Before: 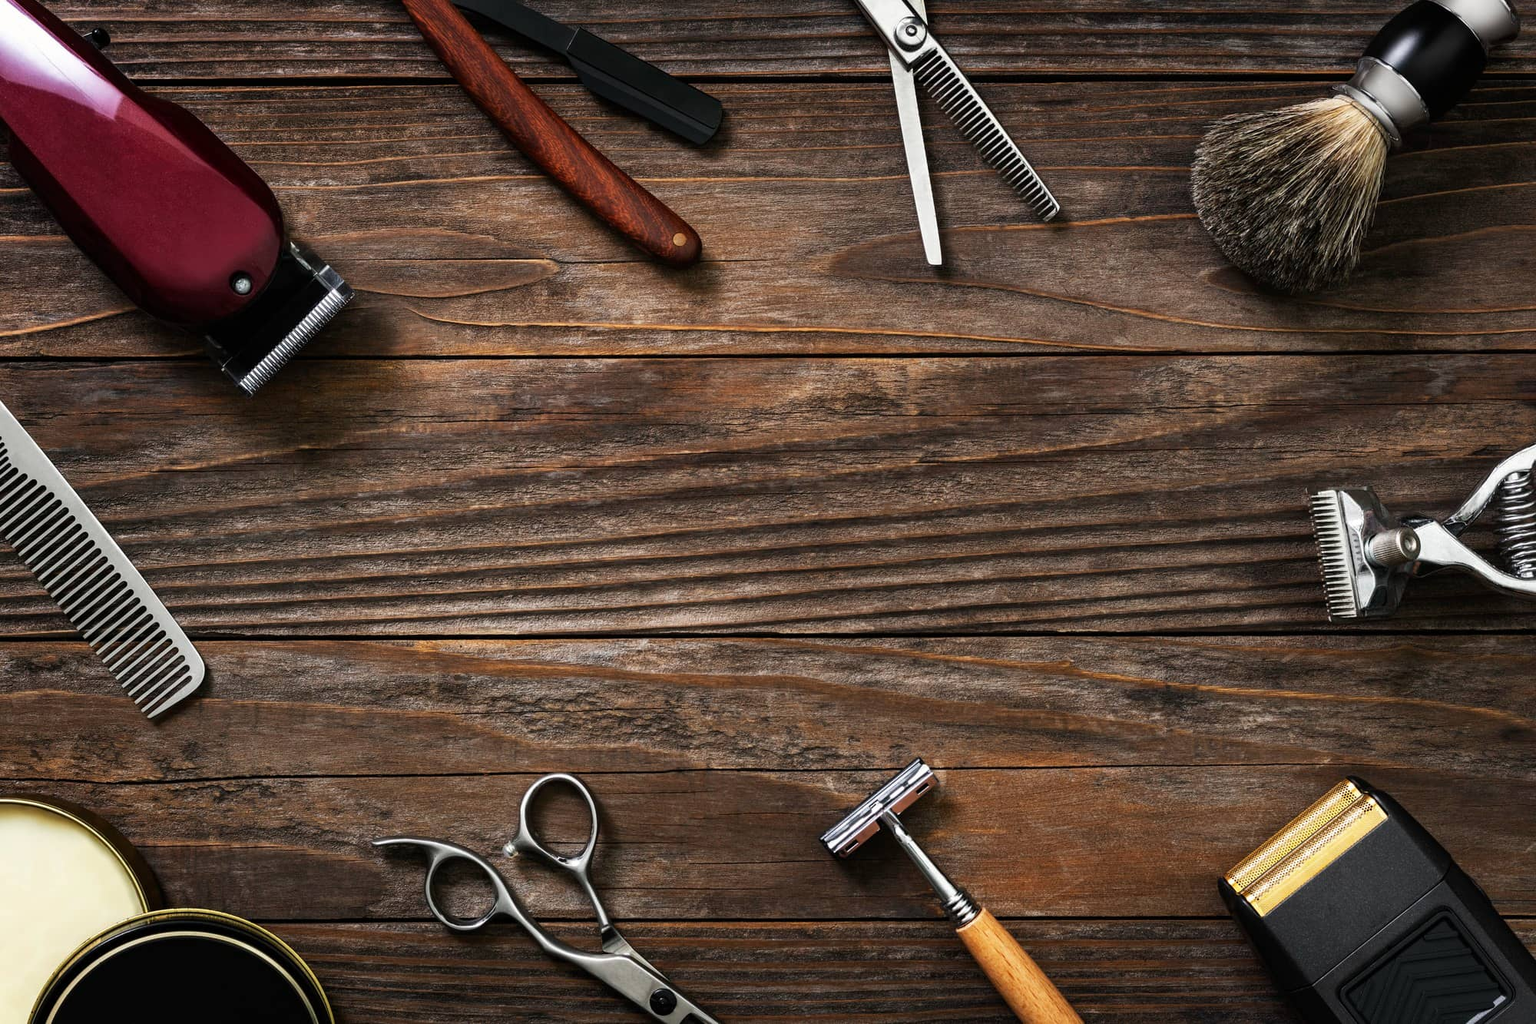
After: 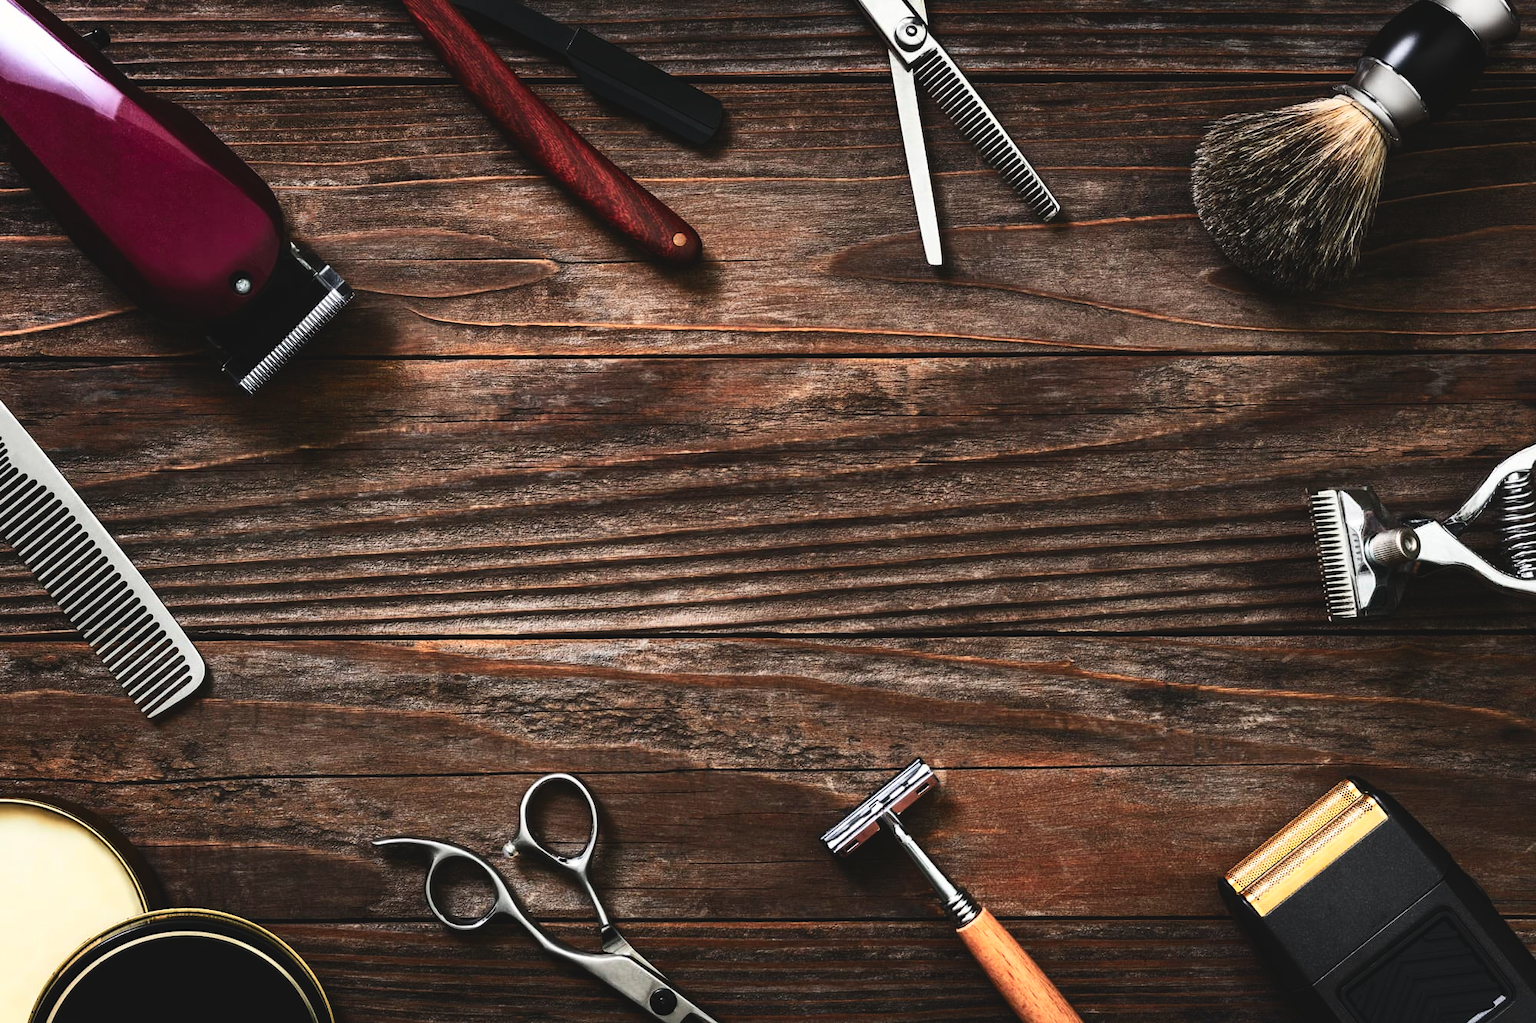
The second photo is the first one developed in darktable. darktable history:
white balance: emerald 1
color zones: curves: ch1 [(0.239, 0.552) (0.75, 0.5)]; ch2 [(0.25, 0.462) (0.749, 0.457)], mix 25.94%
contrast brightness saturation: contrast 0.28
exposure: black level correction -0.015, compensate highlight preservation false
